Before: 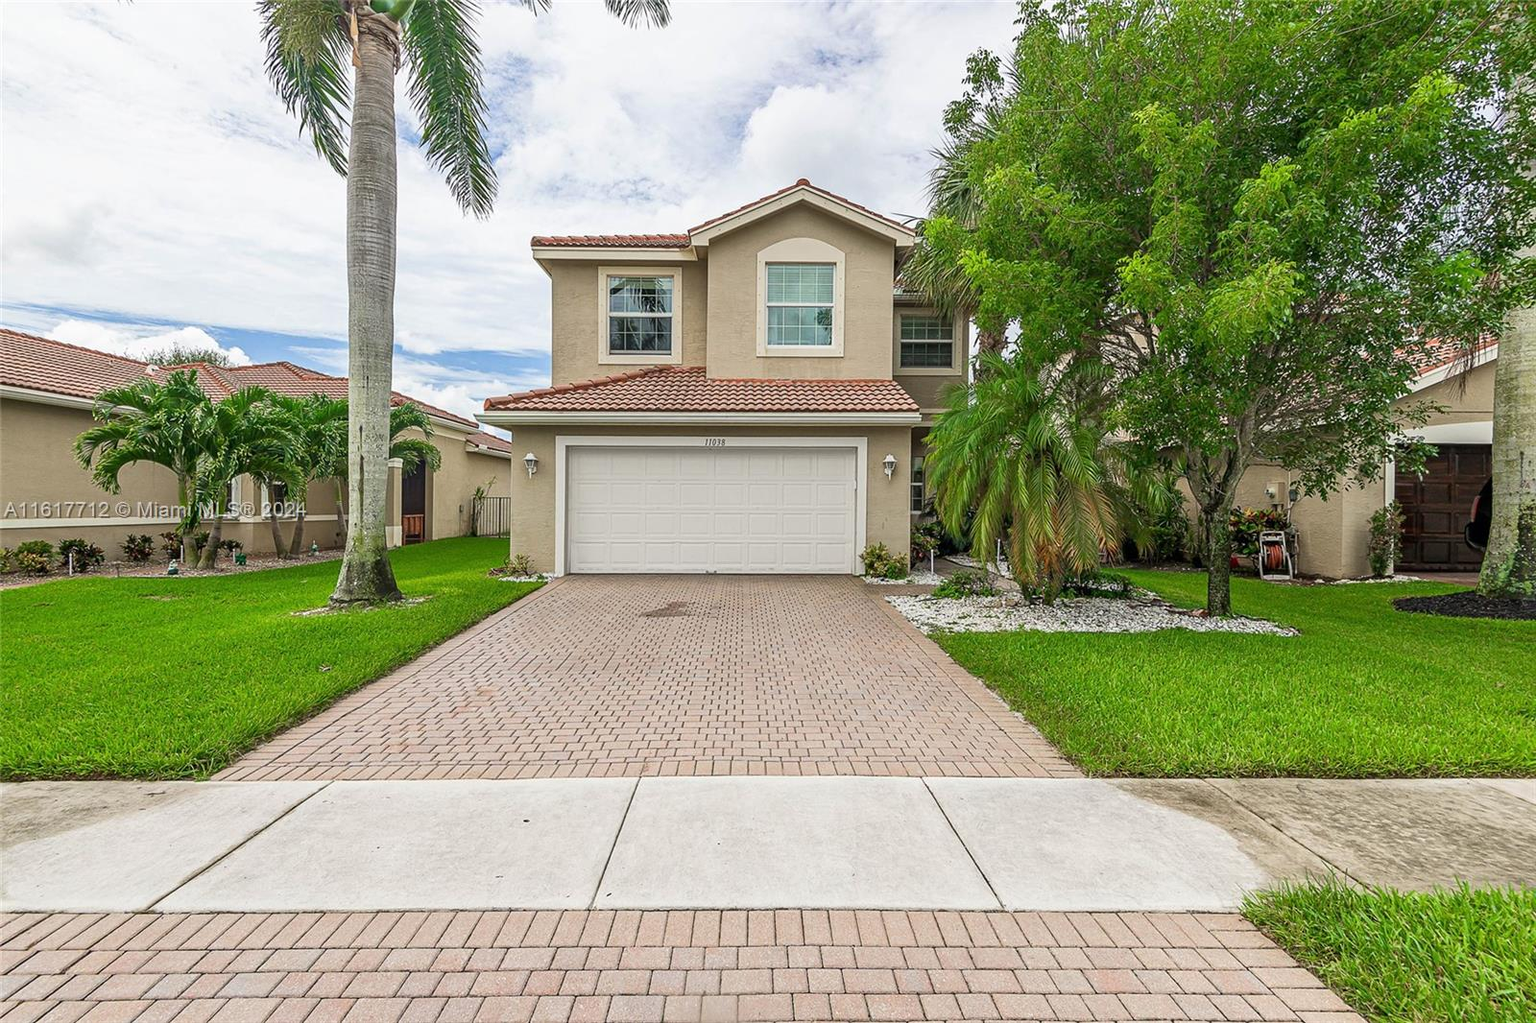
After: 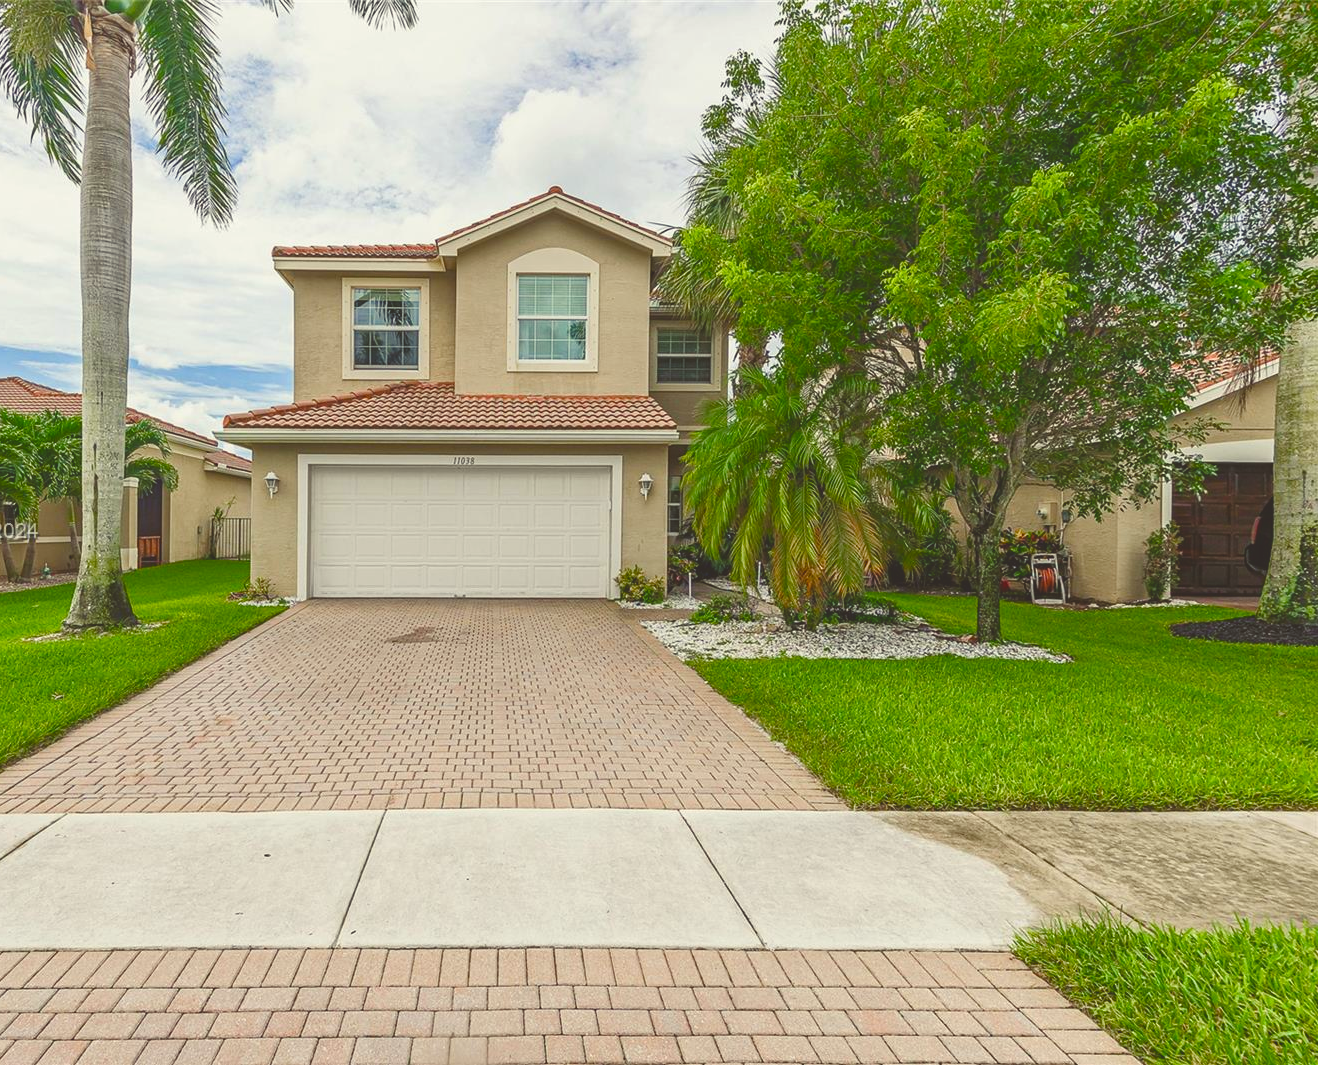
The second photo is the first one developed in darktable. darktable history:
color balance: lift [1.004, 1.002, 1.002, 0.998], gamma [1, 1.007, 1.002, 0.993], gain [1, 0.977, 1.013, 1.023], contrast -3.64%
color balance rgb: shadows lift › chroma 3%, shadows lift › hue 280.8°, power › hue 330°, highlights gain › chroma 3%, highlights gain › hue 75.6°, global offset › luminance 2%, perceptual saturation grading › global saturation 20%, perceptual saturation grading › highlights -25%, perceptual saturation grading › shadows 50%, global vibrance 20.33%
crop: left 17.582%, bottom 0.031%
